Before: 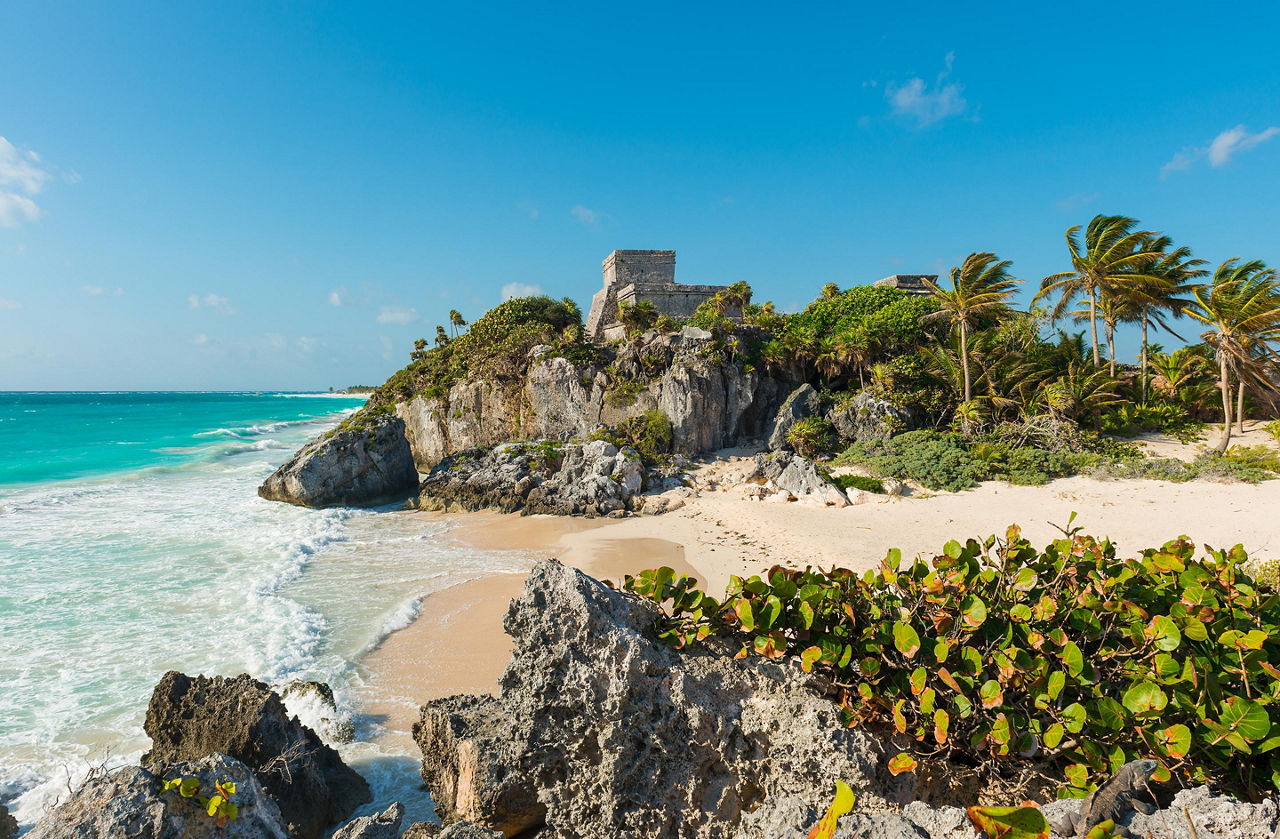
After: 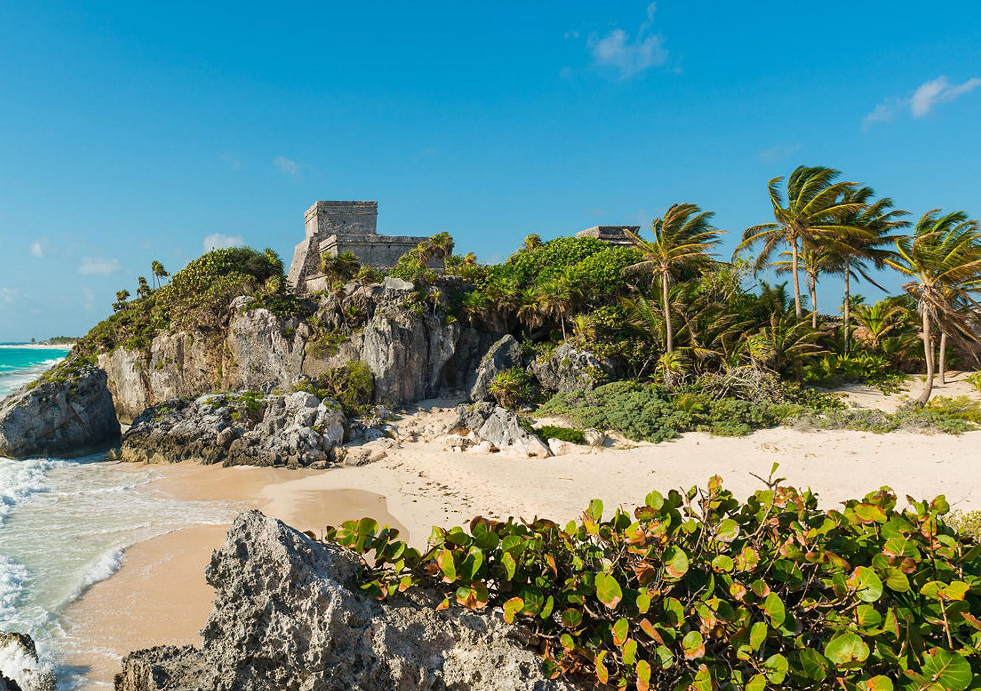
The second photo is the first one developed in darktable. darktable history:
crop: left 23.306%, top 5.862%, bottom 11.672%
